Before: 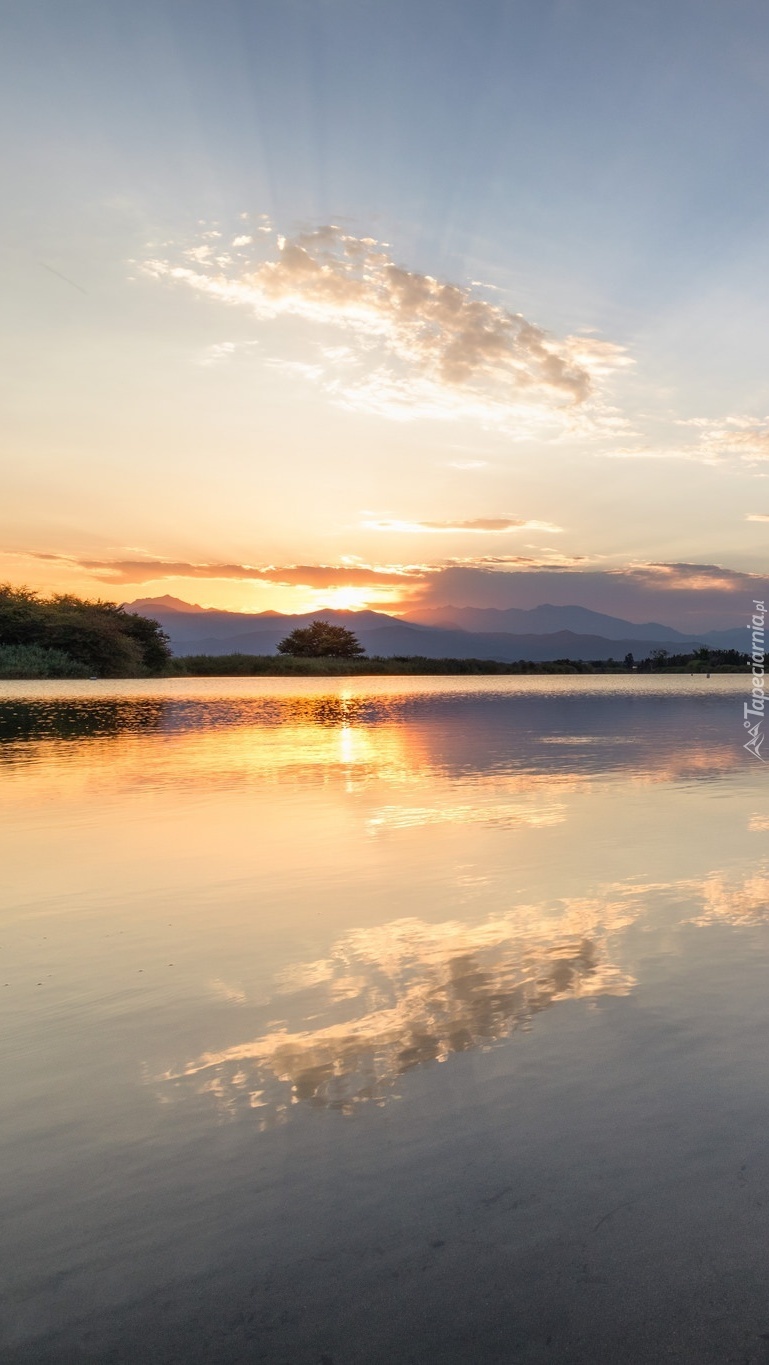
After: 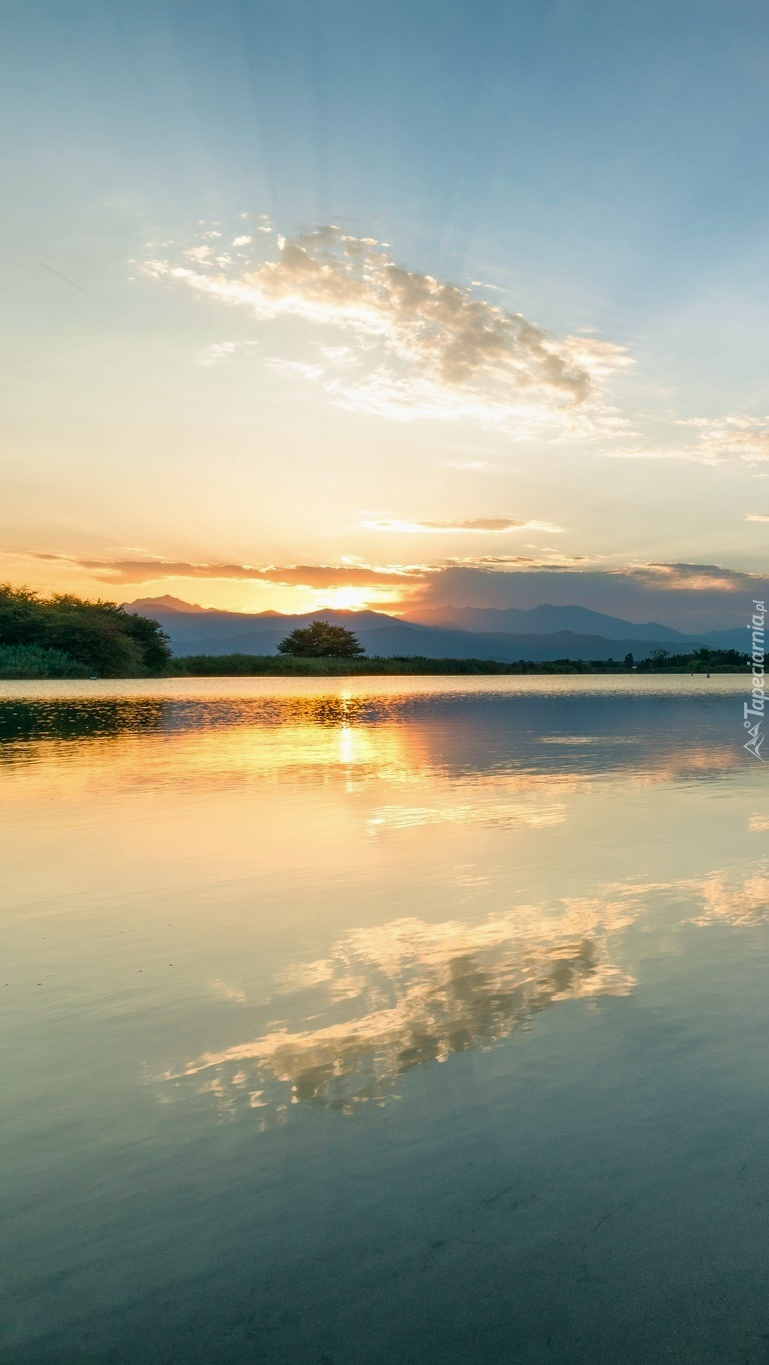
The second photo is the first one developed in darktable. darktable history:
color balance rgb: power › chroma 2.128%, power › hue 164.46°, linear chroma grading › mid-tones 7.547%, perceptual saturation grading › global saturation -2.058%, perceptual saturation grading › highlights -7.465%, perceptual saturation grading › mid-tones 7.803%, perceptual saturation grading › shadows 3.219%, global vibrance 25.562%
